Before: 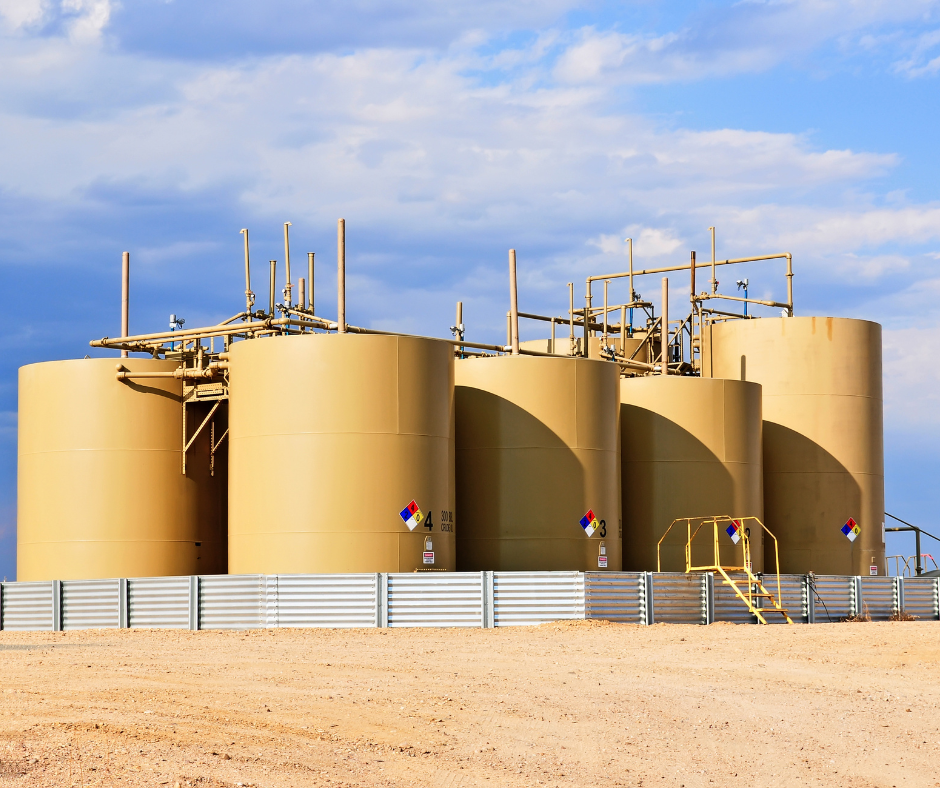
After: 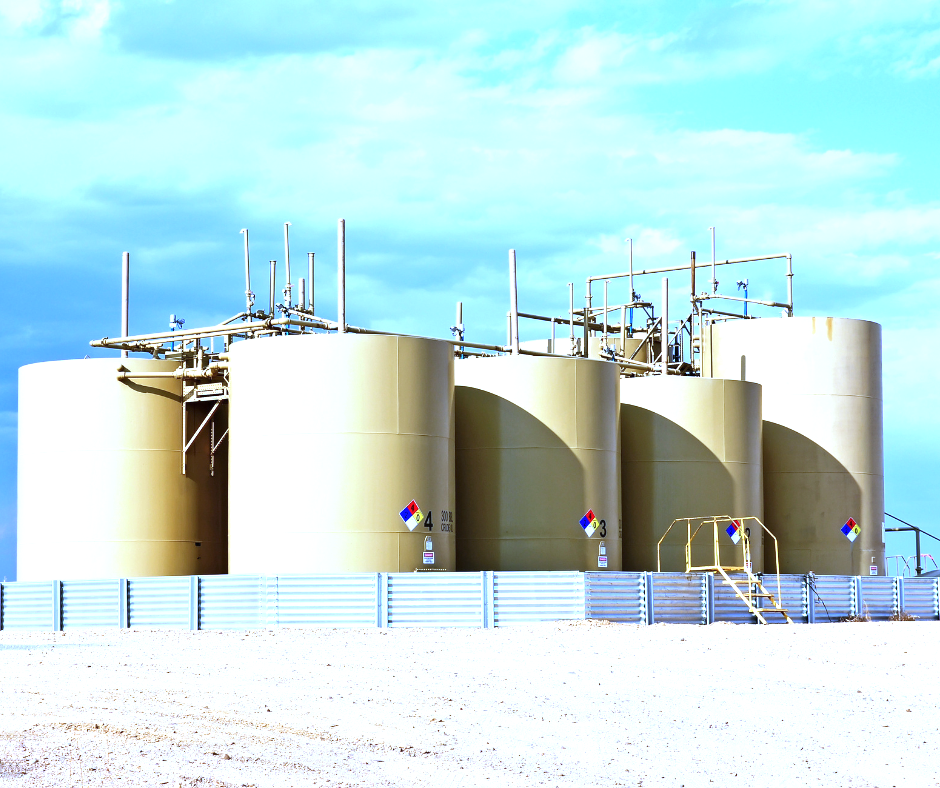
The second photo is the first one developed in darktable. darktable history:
tone equalizer: on, module defaults
exposure: black level correction 0, exposure 1 EV, compensate highlight preservation false
white balance: red 0.766, blue 1.537
